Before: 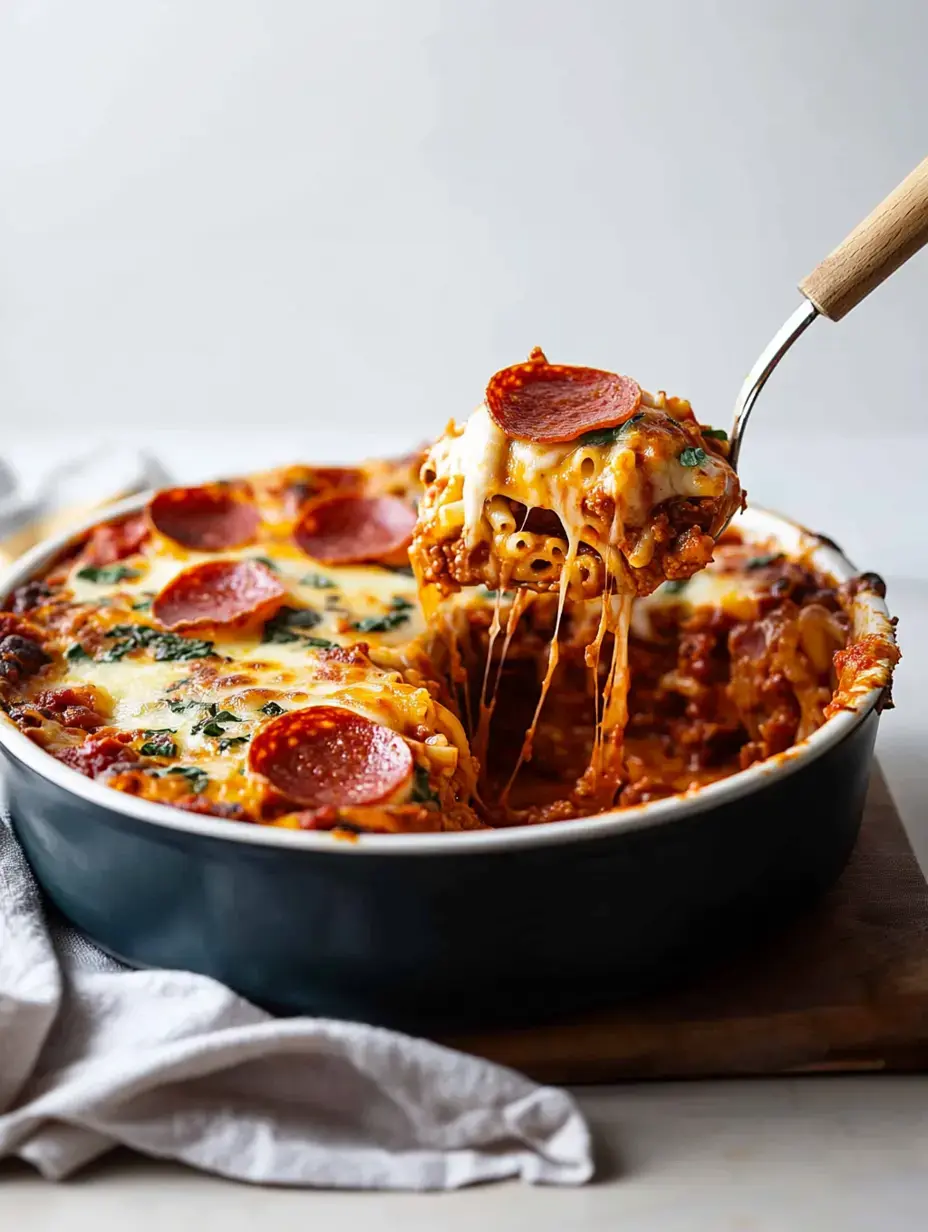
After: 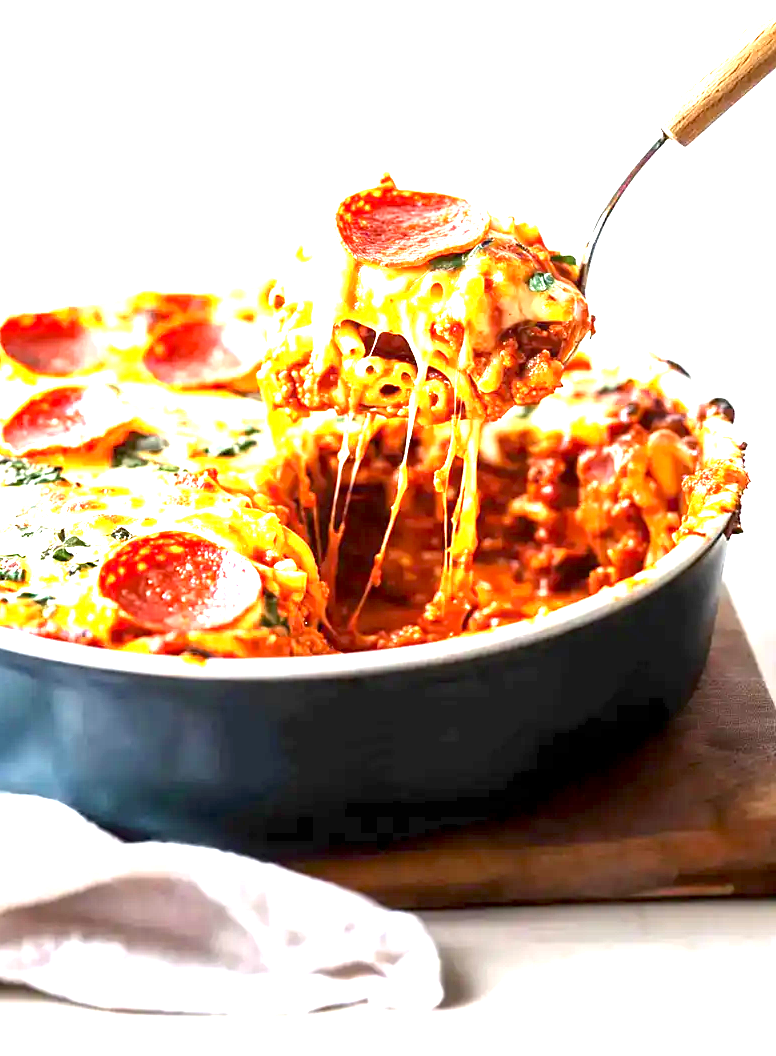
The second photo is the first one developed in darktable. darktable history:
exposure: black level correction 0.001, exposure 2.607 EV, compensate exposure bias true, compensate highlight preservation false
crop: left 16.315%, top 14.246%
